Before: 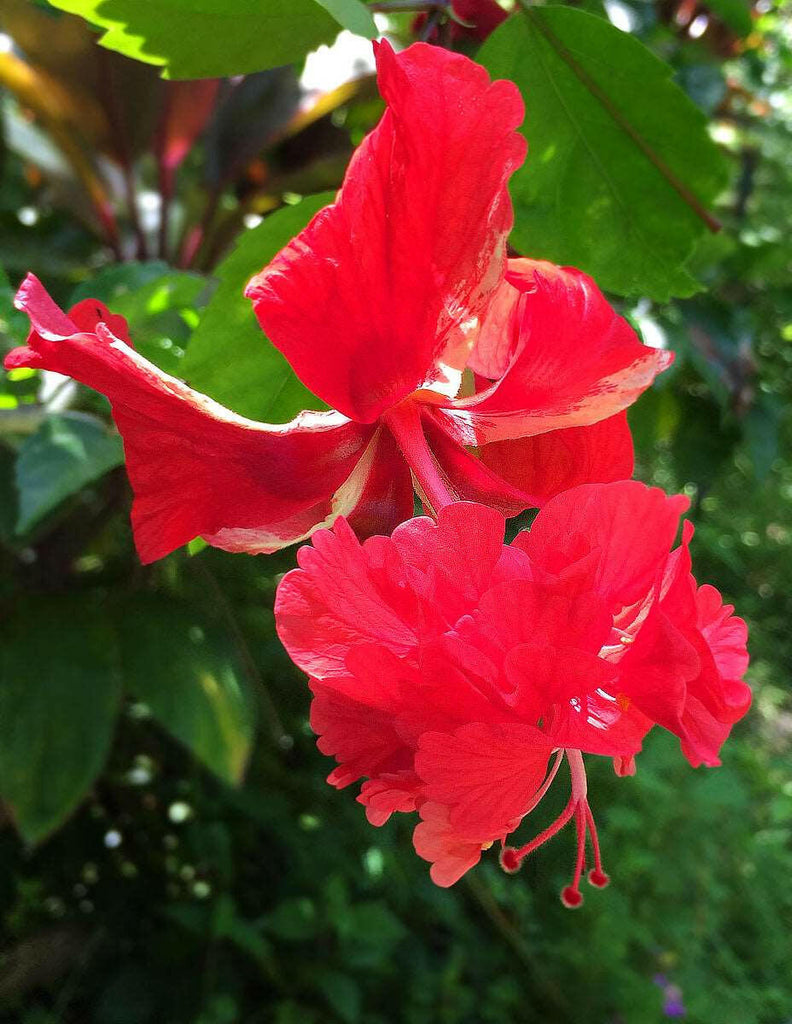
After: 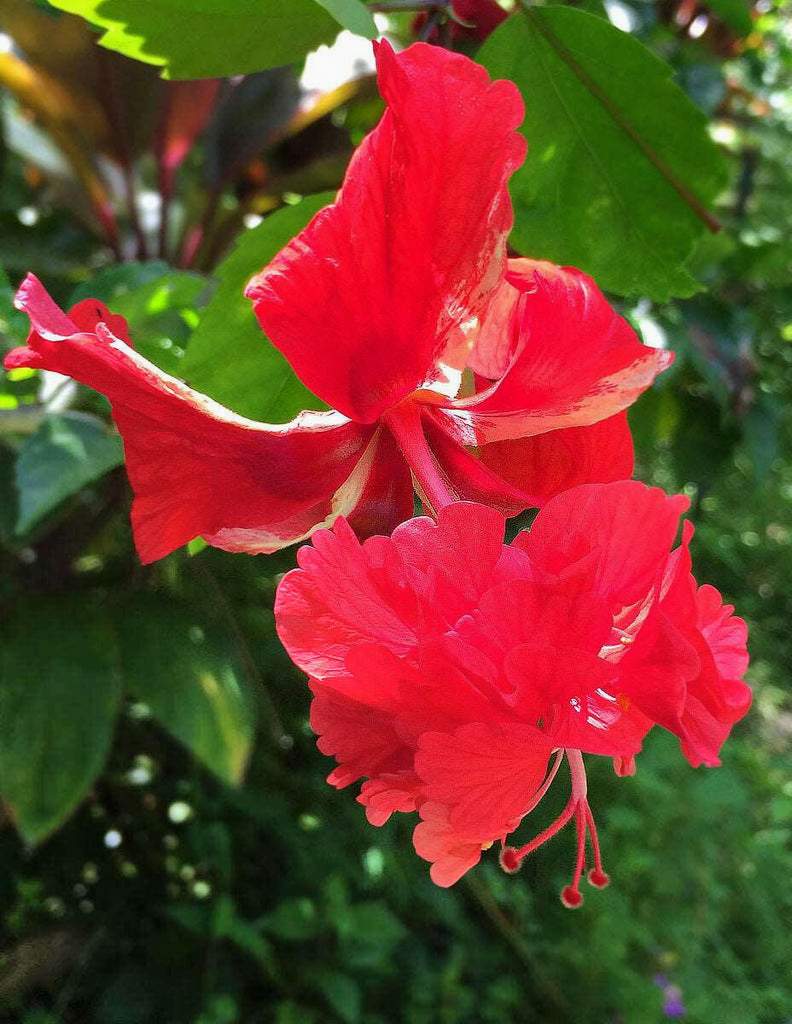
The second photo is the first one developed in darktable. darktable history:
shadows and highlights: radius 108.52, shadows 44.07, highlights -67.8, low approximation 0.01, soften with gaussian
exposure: exposure -0.072 EV, compensate highlight preservation false
